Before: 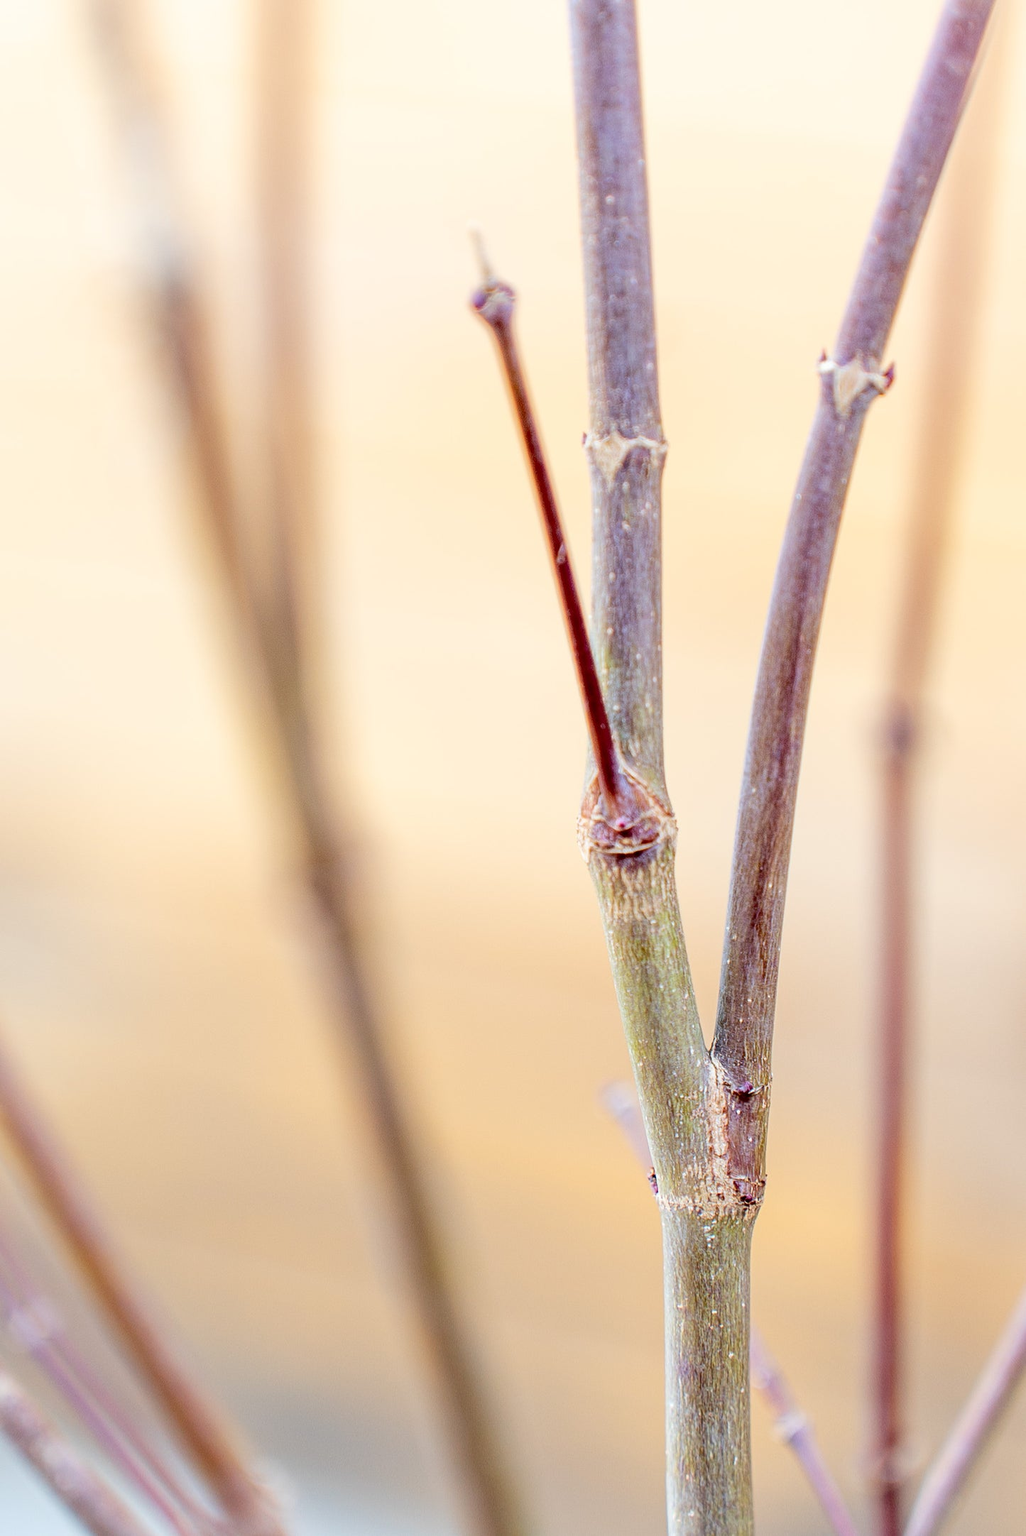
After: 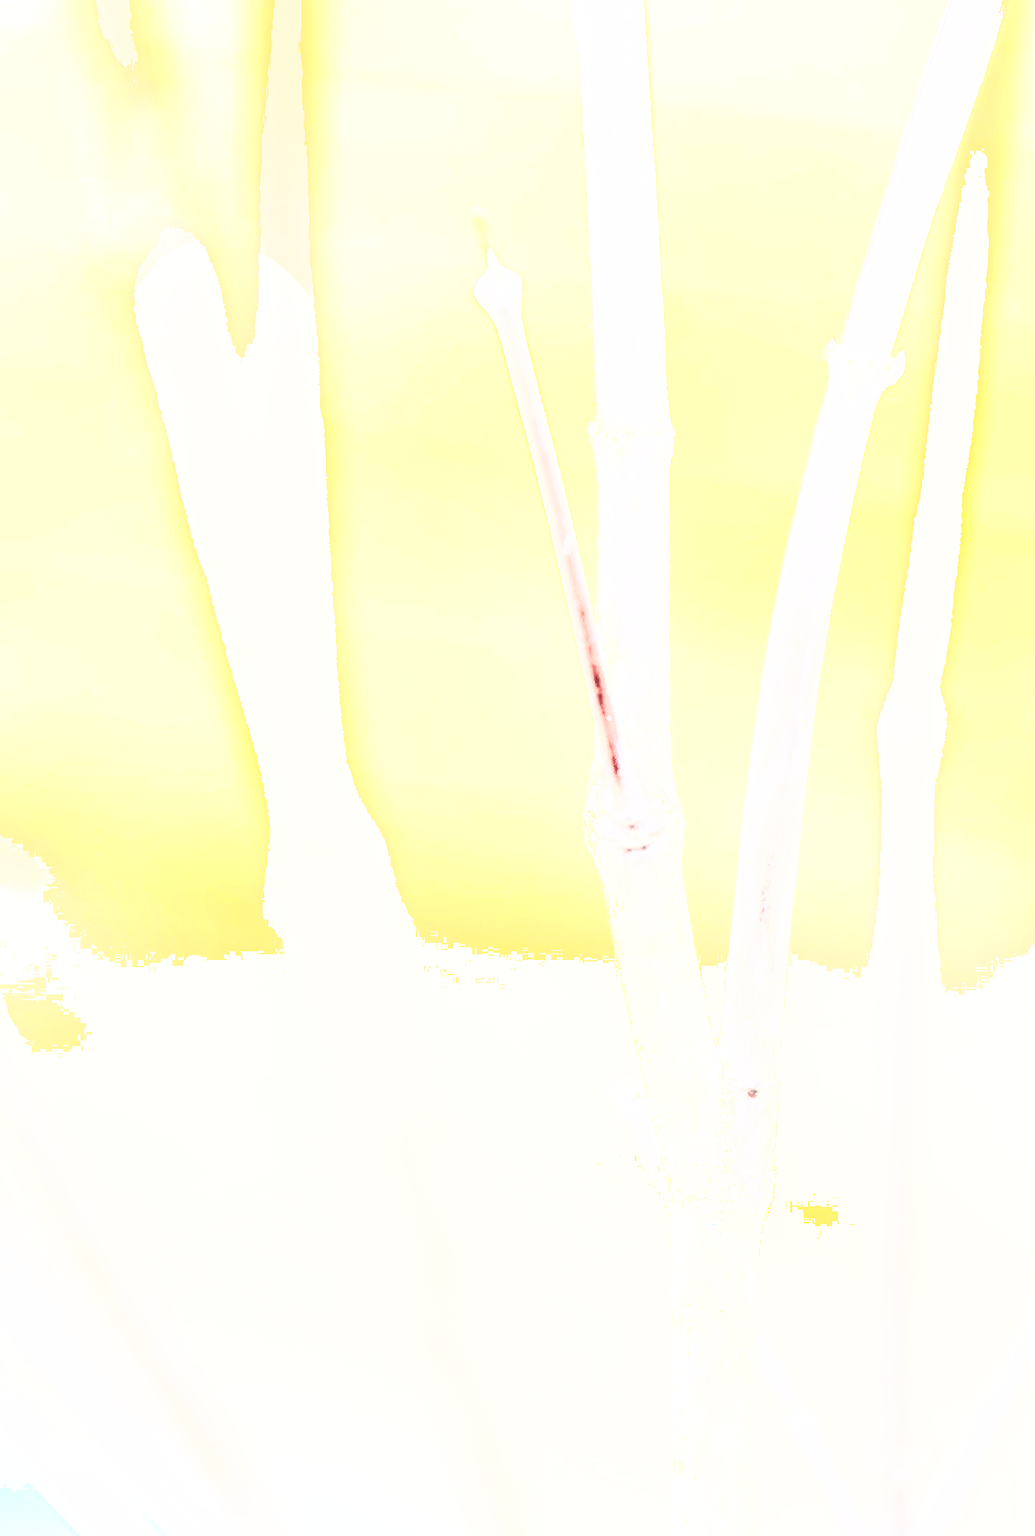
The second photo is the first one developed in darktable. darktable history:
shadows and highlights: shadows -90, highlights 90, soften with gaussian
velvia: on, module defaults
exposure: exposure 0.515 EV, compensate highlight preservation false
haze removal: strength -0.09, distance 0.358, compatibility mode true, adaptive false
color balance: input saturation 100.43%, contrast fulcrum 14.22%, output saturation 70.41%
crop: top 1.049%, right 0.001%
rgb curve: curves: ch0 [(0, 0) (0.21, 0.15) (0.24, 0.21) (0.5, 0.75) (0.75, 0.96) (0.89, 0.99) (1, 1)]; ch1 [(0, 0.02) (0.21, 0.13) (0.25, 0.2) (0.5, 0.67) (0.75, 0.9) (0.89, 0.97) (1, 1)]; ch2 [(0, 0.02) (0.21, 0.13) (0.25, 0.2) (0.5, 0.67) (0.75, 0.9) (0.89, 0.97) (1, 1)], compensate middle gray true
